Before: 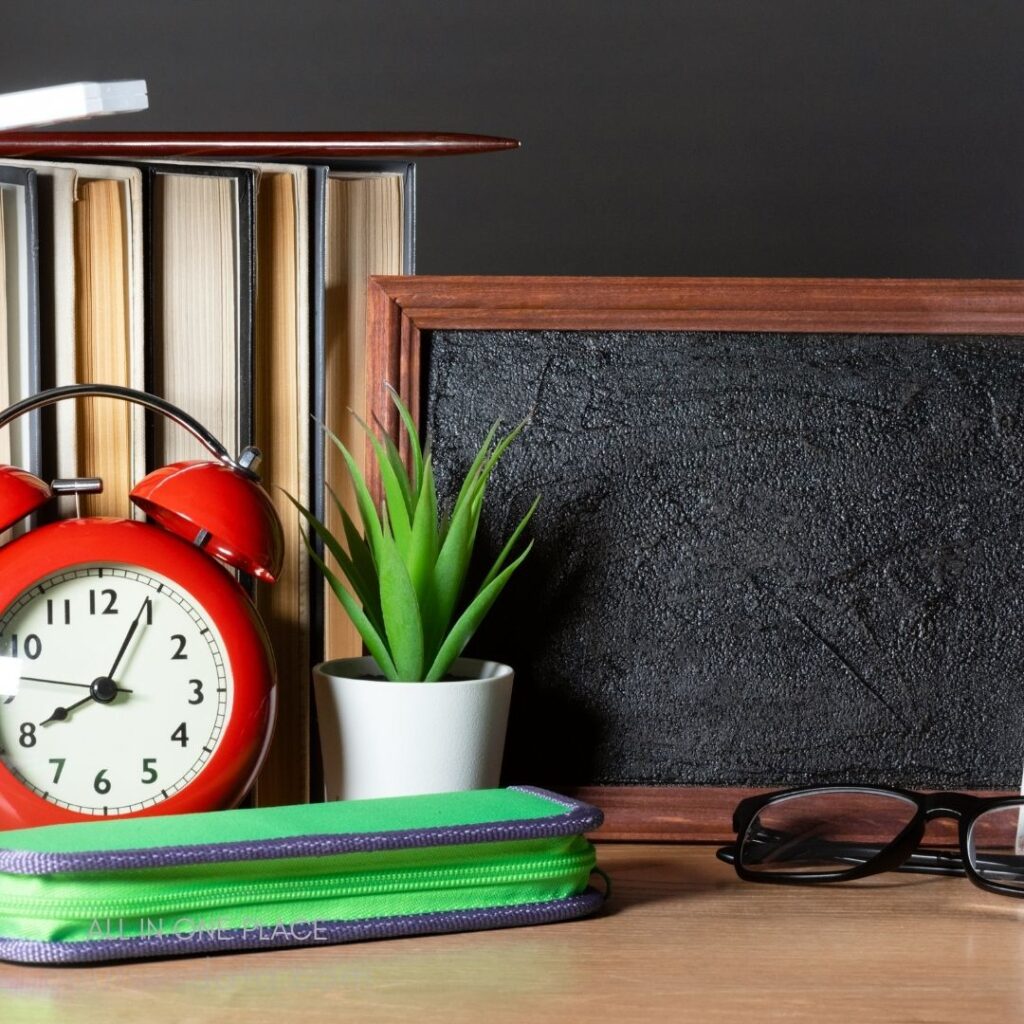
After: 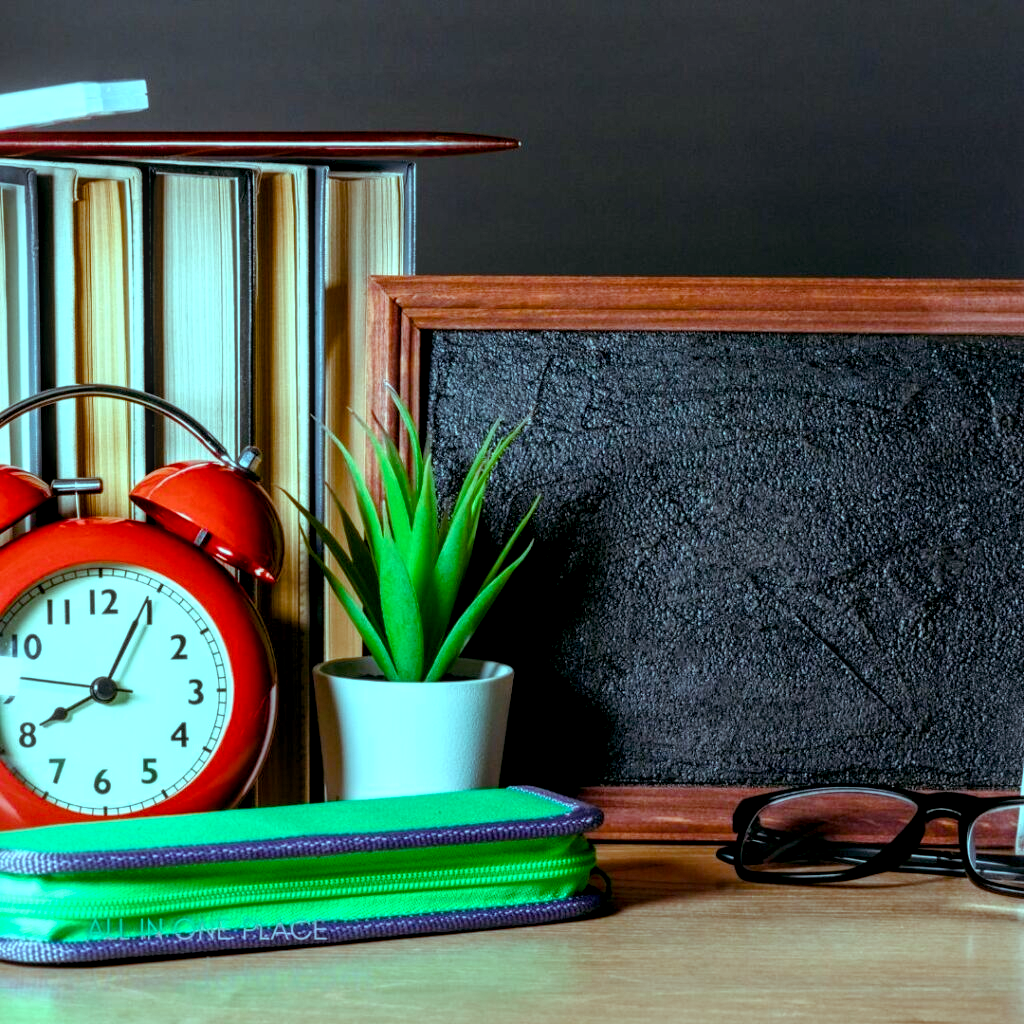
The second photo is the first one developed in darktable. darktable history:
local contrast: detail 150%
exposure: exposure 0.559 EV, compensate highlight preservation false
color balance rgb: shadows lift › luminance -7.7%, shadows lift › chroma 2.13%, shadows lift › hue 165.27°, power › luminance -7.77%, power › chroma 1.34%, power › hue 330.55°, highlights gain › luminance -33.33%, highlights gain › chroma 5.68%, highlights gain › hue 217.2°, global offset › luminance -0.33%, global offset › chroma 0.11%, global offset › hue 165.27°, perceptual saturation grading › global saturation 27.72%, perceptual saturation grading › highlights -25%, perceptual saturation grading › mid-tones 25%, perceptual saturation grading › shadows 50%
